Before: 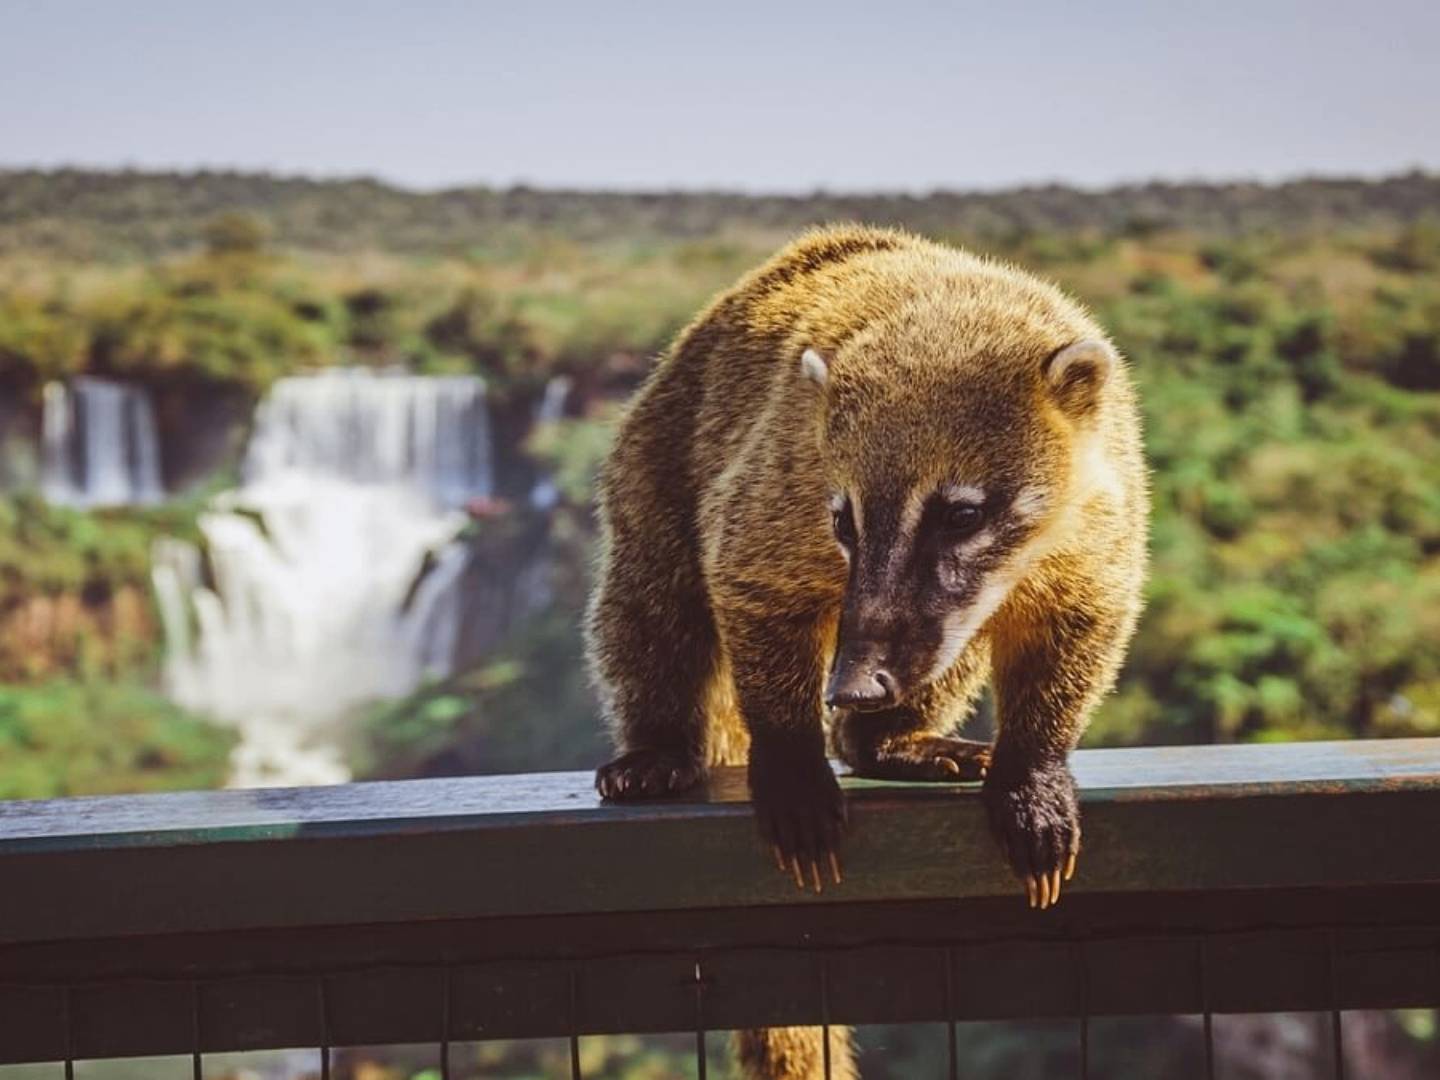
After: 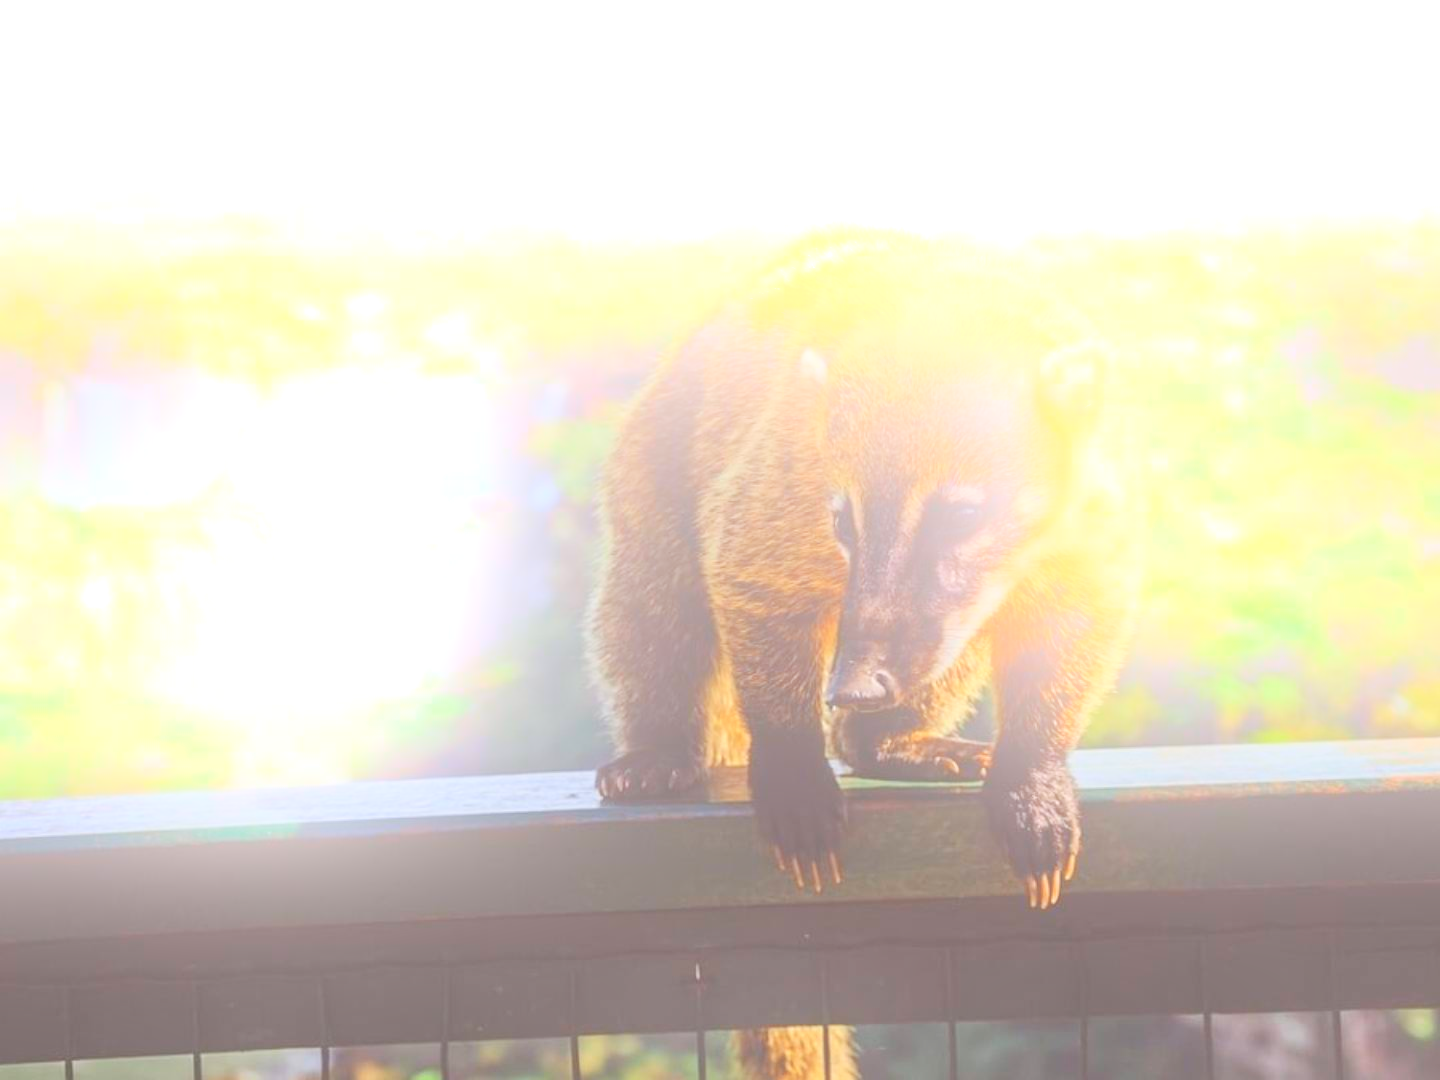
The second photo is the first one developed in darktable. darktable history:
bloom: size 25%, threshold 5%, strength 90%
shadows and highlights: shadows 35, highlights -35, soften with gaussian
